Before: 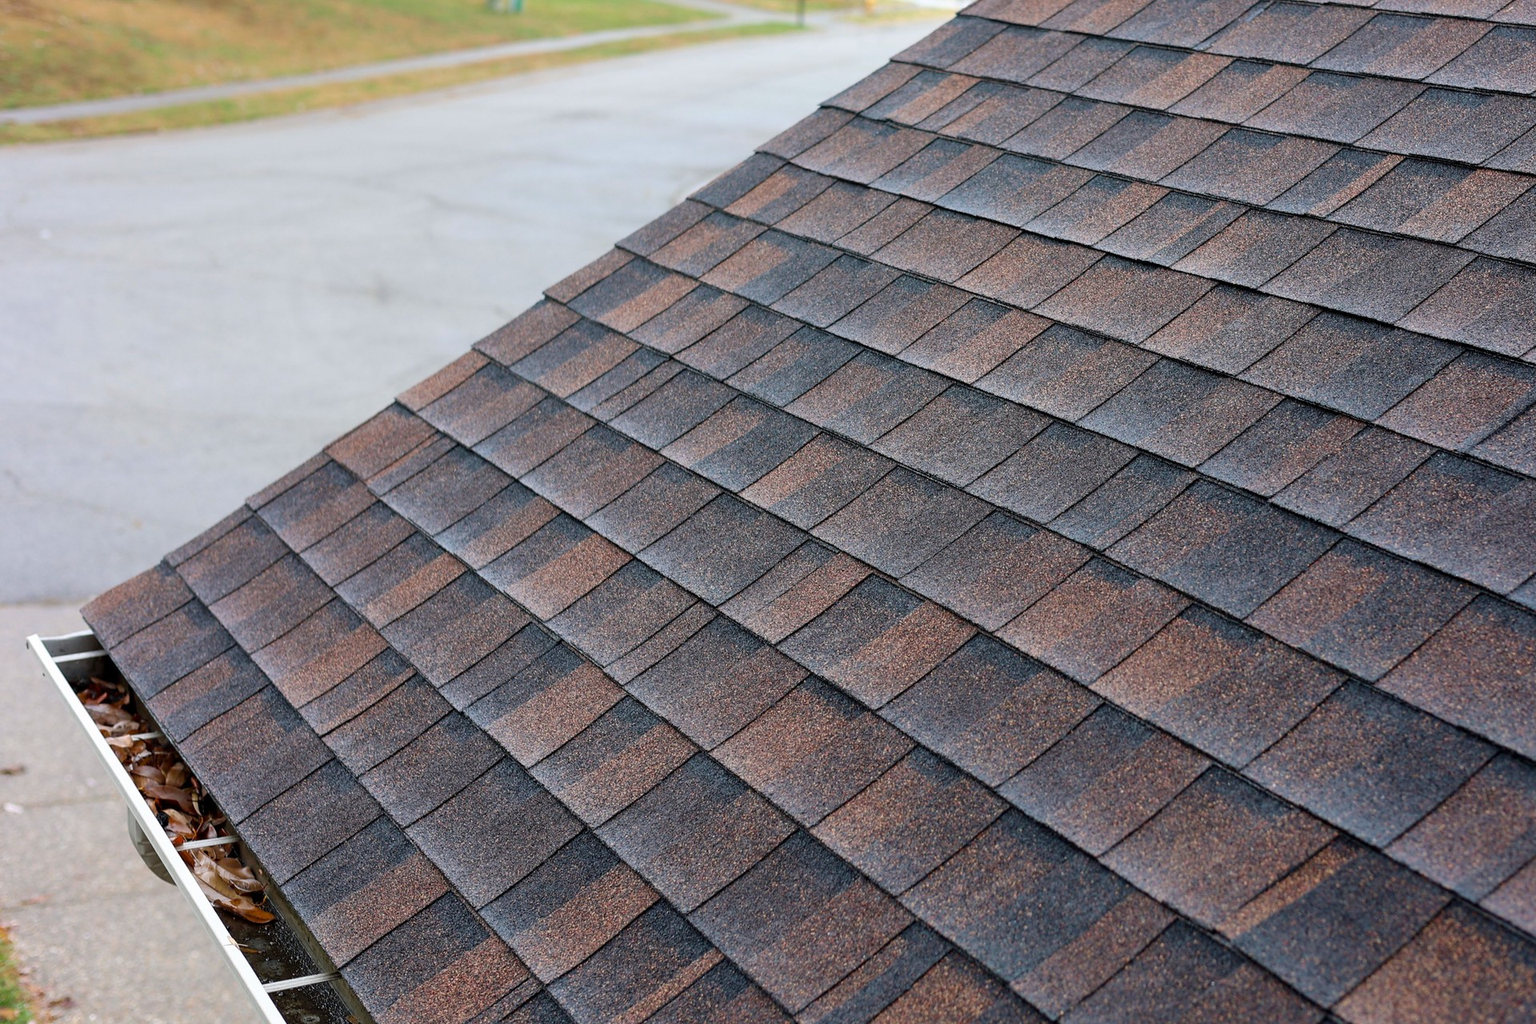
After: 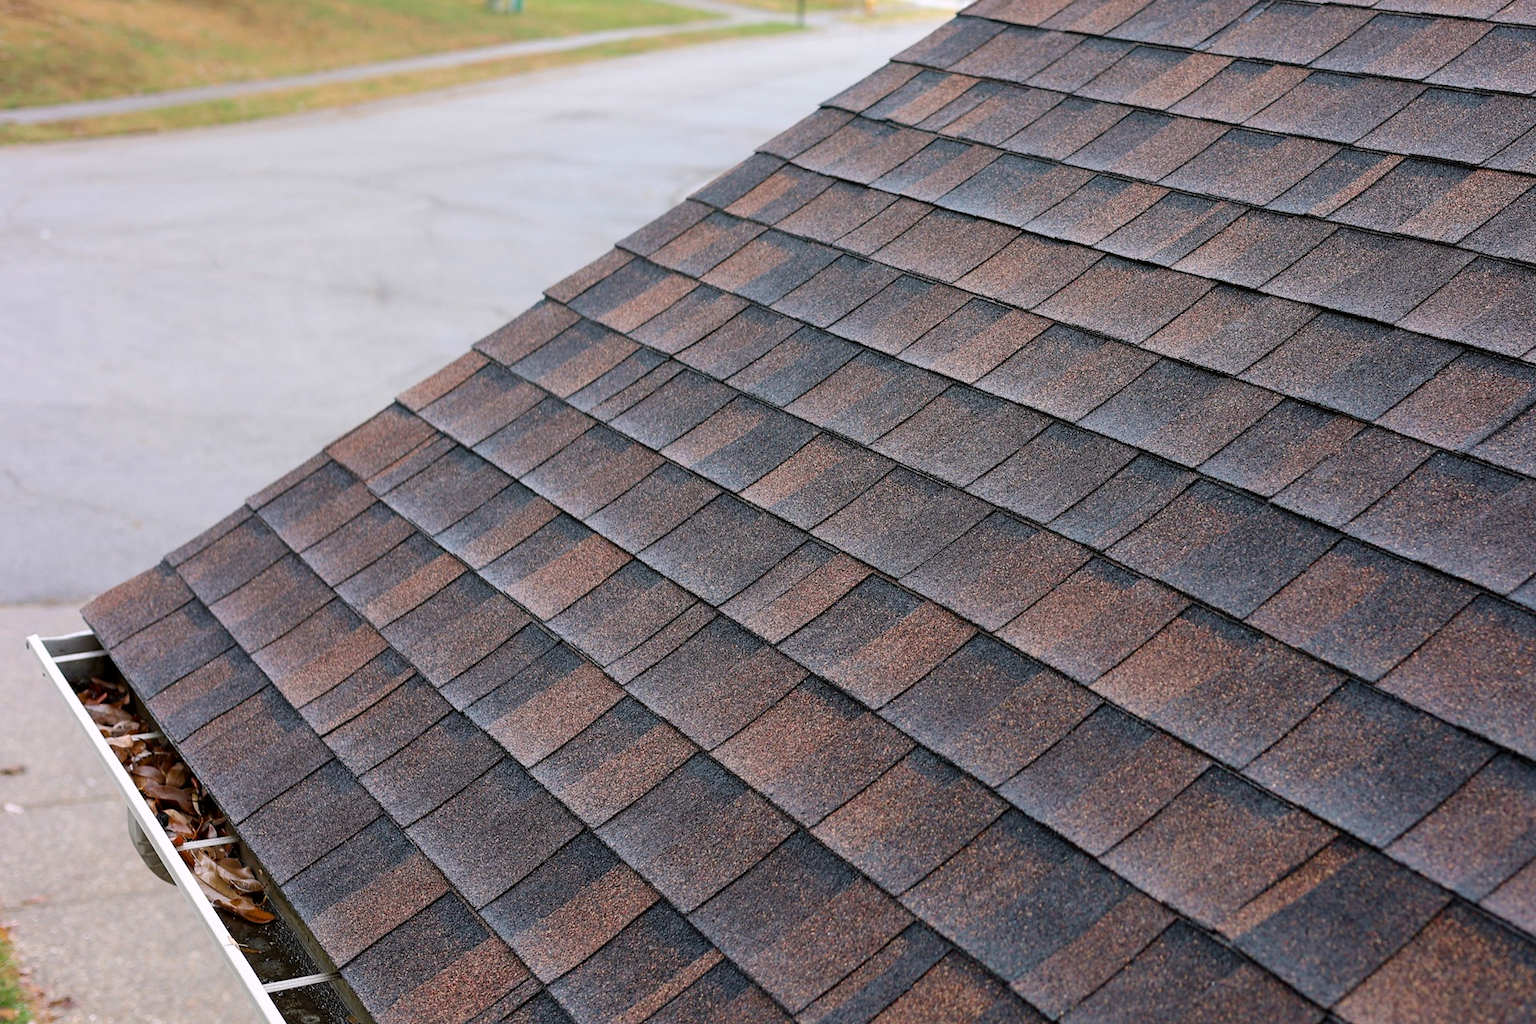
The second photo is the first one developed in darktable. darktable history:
color correction: highlights a* 3.07, highlights b* -1.01, shadows a* -0.092, shadows b* 2.26, saturation 0.982
